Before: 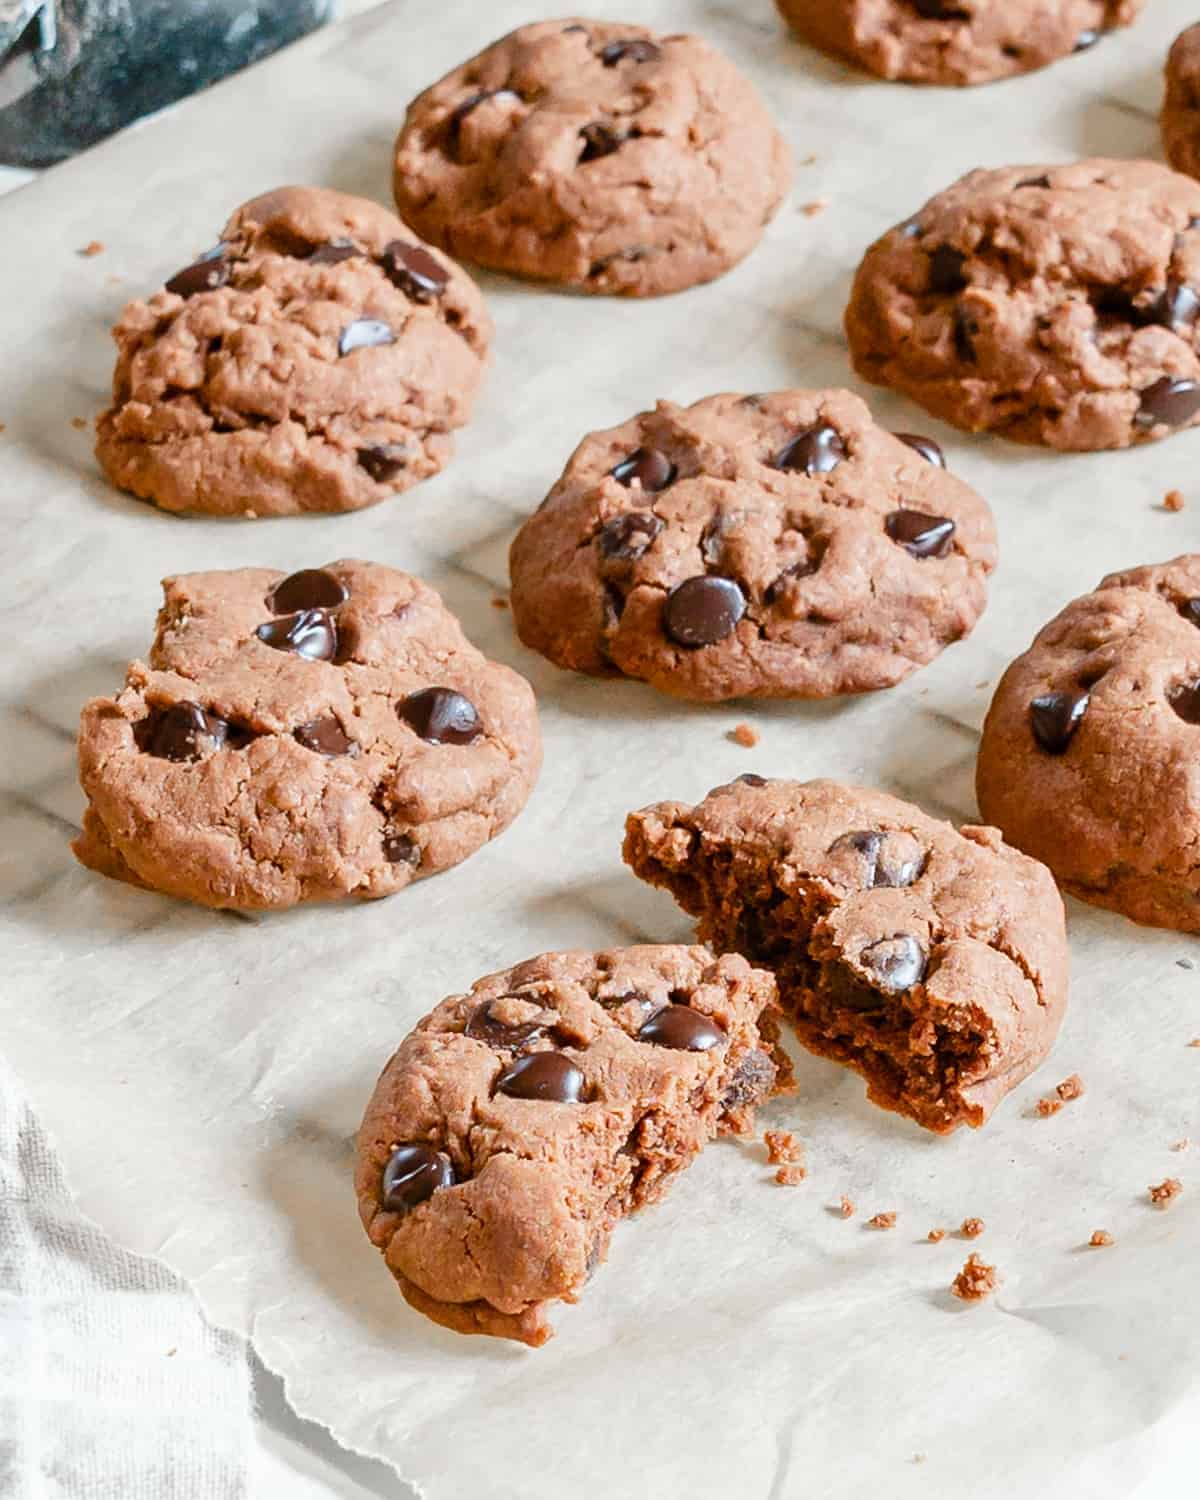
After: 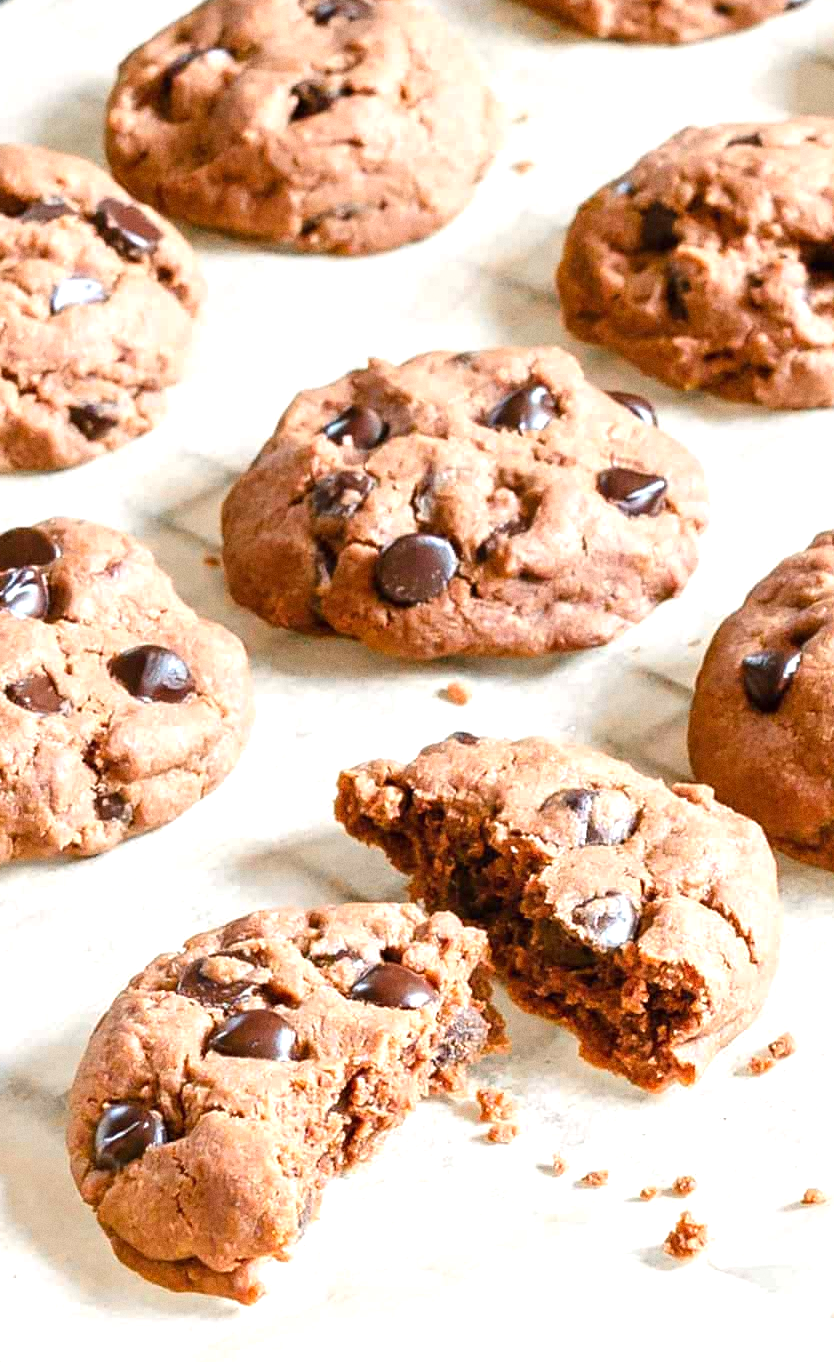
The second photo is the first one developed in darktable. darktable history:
grain: coarseness 0.09 ISO
haze removal: strength 0.02, distance 0.25, compatibility mode true, adaptive false
crop and rotate: left 24.034%, top 2.838%, right 6.406%, bottom 6.299%
exposure: black level correction 0, exposure 0.7 EV, compensate exposure bias true, compensate highlight preservation false
